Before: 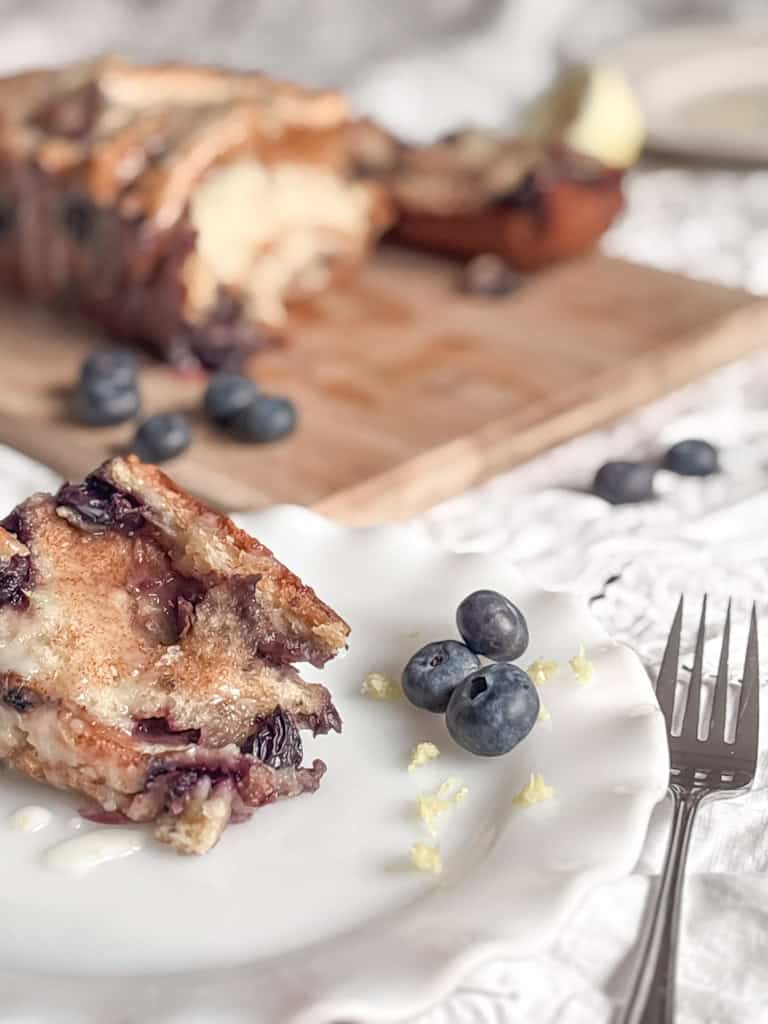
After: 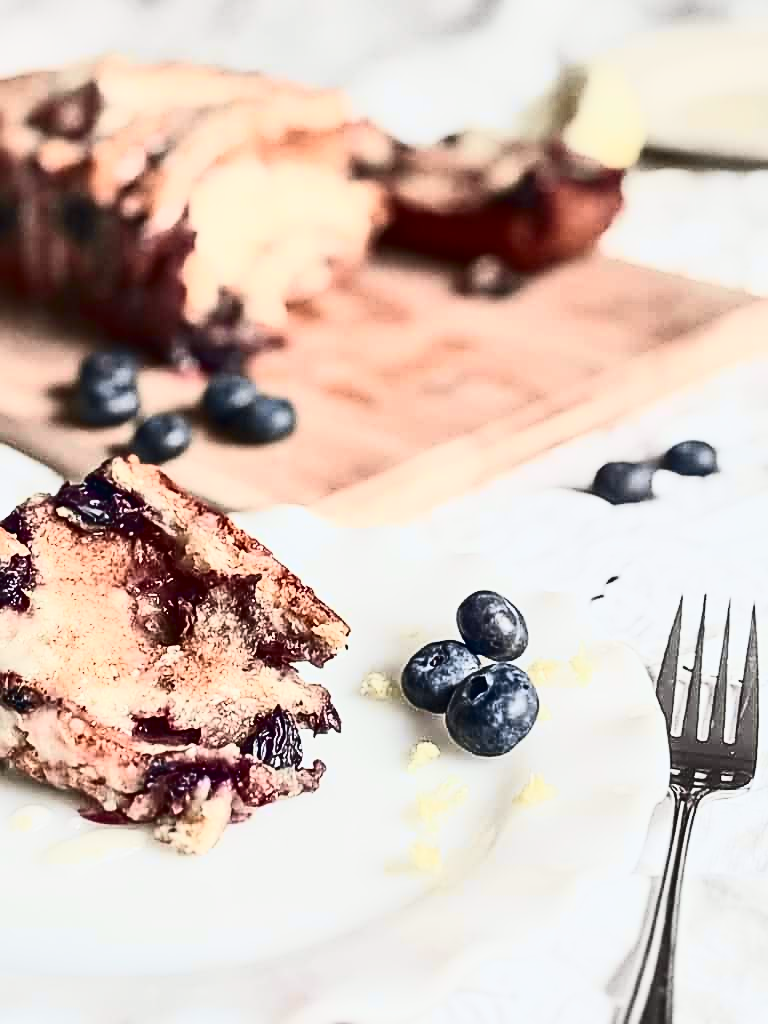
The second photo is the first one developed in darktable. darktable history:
contrast brightness saturation: contrast 0.5, saturation -0.1
tone curve: curves: ch0 [(0, 0.013) (0.104, 0.103) (0.258, 0.267) (0.448, 0.487) (0.709, 0.794) (0.886, 0.922) (0.994, 0.971)]; ch1 [(0, 0) (0.335, 0.298) (0.446, 0.413) (0.488, 0.484) (0.515, 0.508) (0.566, 0.593) (0.635, 0.661) (1, 1)]; ch2 [(0, 0) (0.314, 0.301) (0.437, 0.403) (0.502, 0.494) (0.528, 0.54) (0.557, 0.559) (0.612, 0.62) (0.715, 0.691) (1, 1)], color space Lab, independent channels, preserve colors none
sharpen: on, module defaults
